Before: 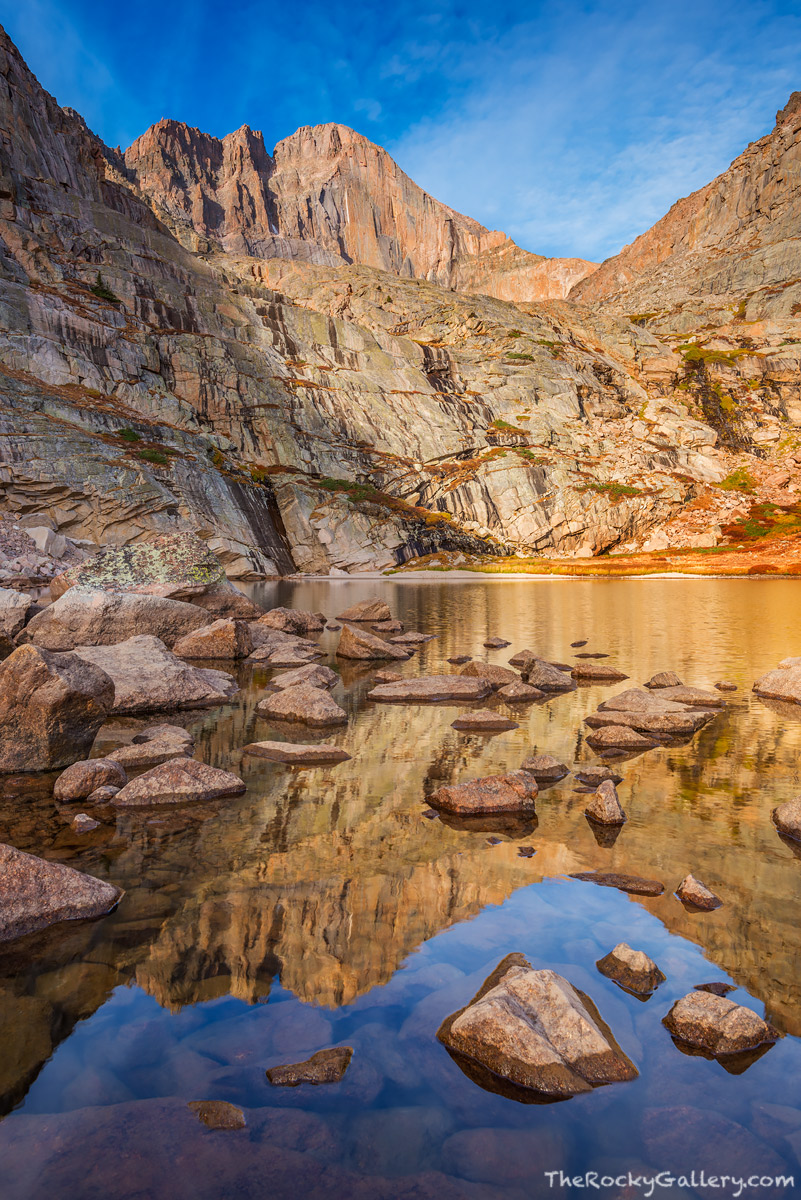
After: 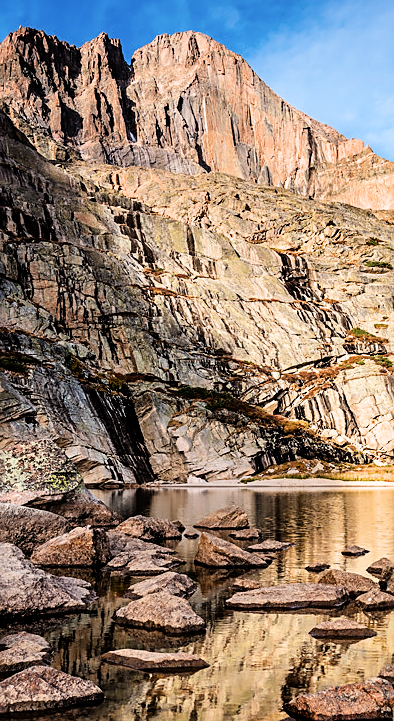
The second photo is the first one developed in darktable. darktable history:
crop: left 17.835%, top 7.675%, right 32.881%, bottom 32.213%
exposure: exposure 0.014 EV, compensate highlight preservation false
filmic rgb: black relative exposure -3.75 EV, white relative exposure 2.4 EV, dynamic range scaling -50%, hardness 3.42, latitude 30%, contrast 1.8
sharpen: on, module defaults
